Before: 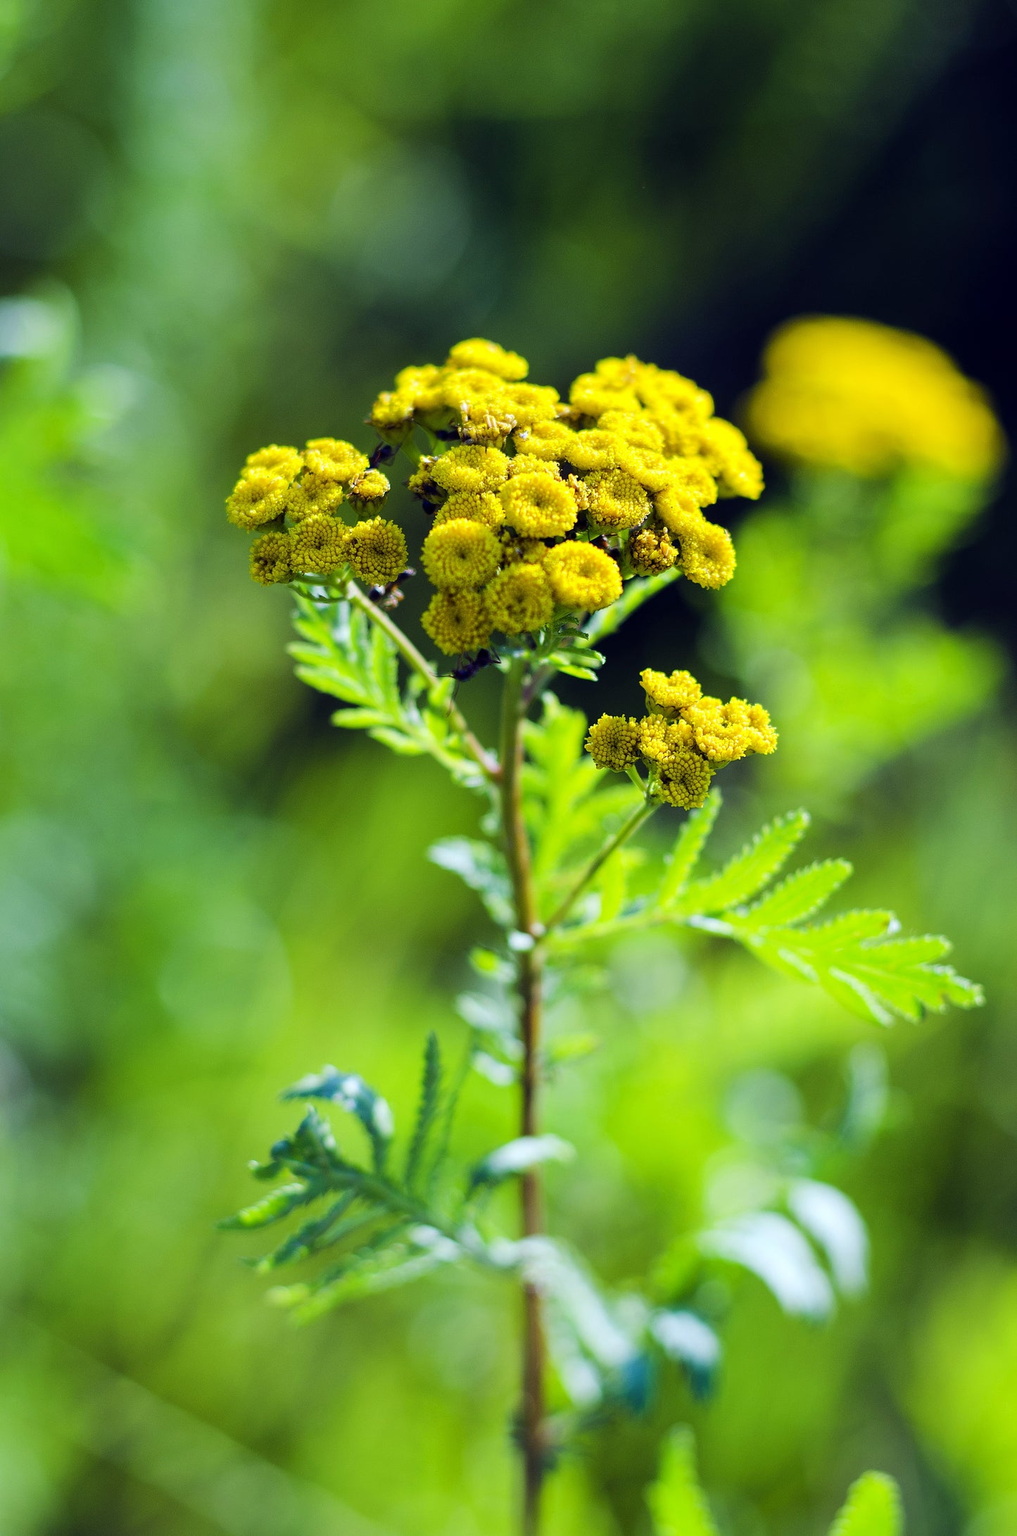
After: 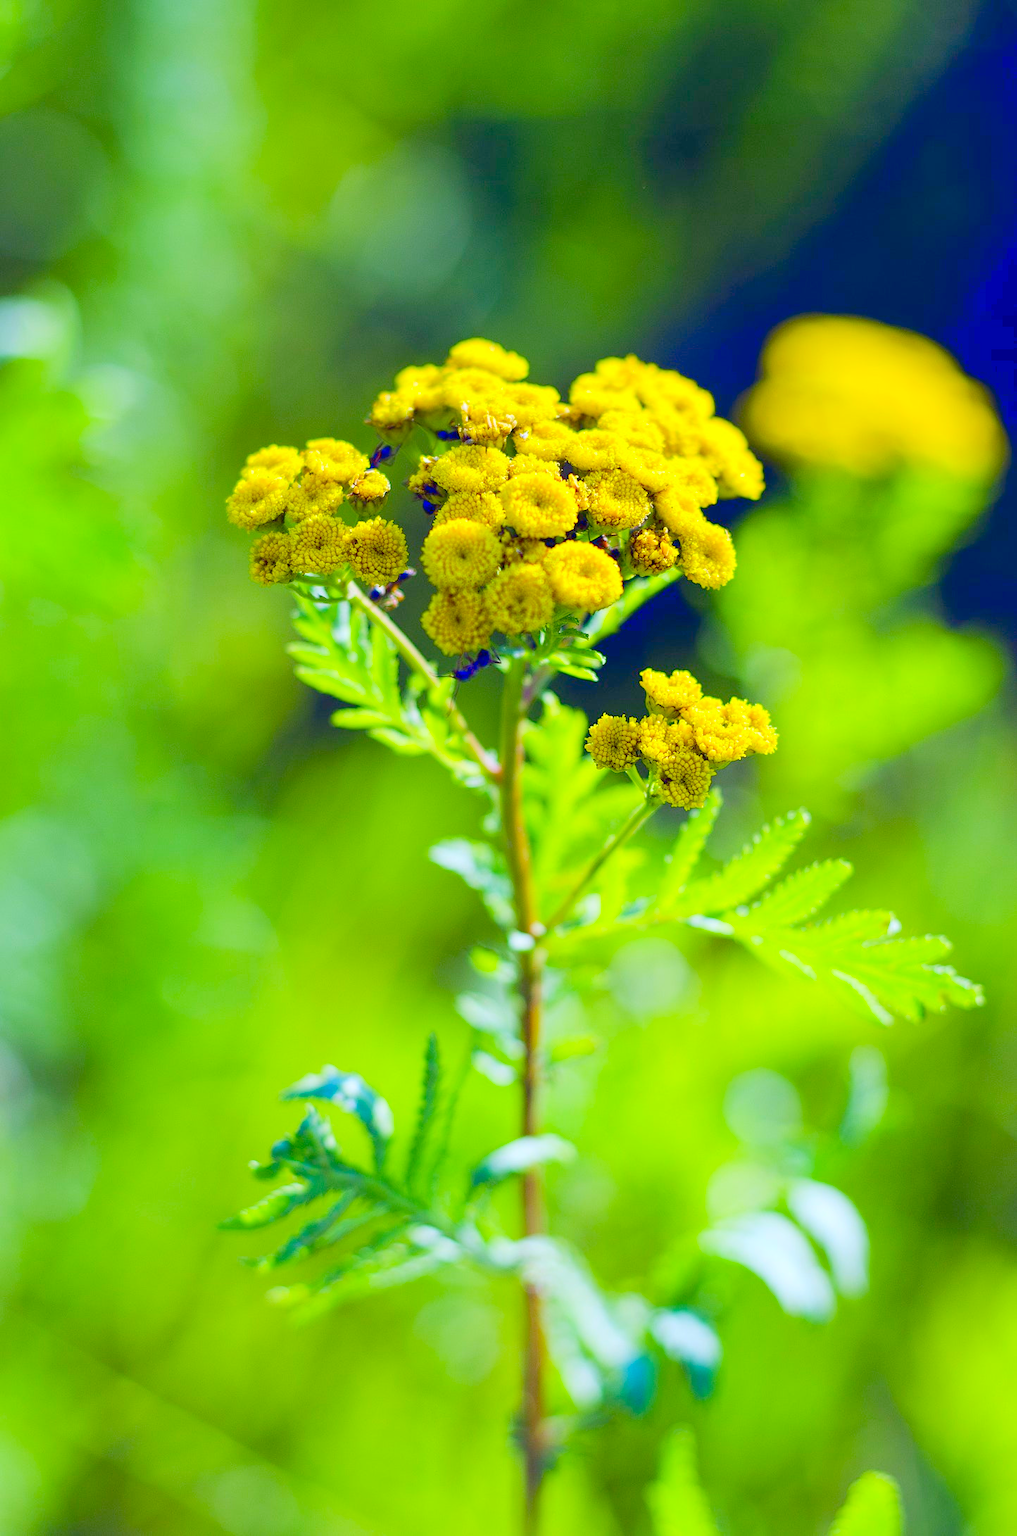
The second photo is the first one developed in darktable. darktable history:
levels: black 0.07%, levels [0, 0.397, 0.955]
color balance rgb: linear chroma grading › global chroma 19.532%, perceptual saturation grading › global saturation 0.356%, contrast -10.038%
